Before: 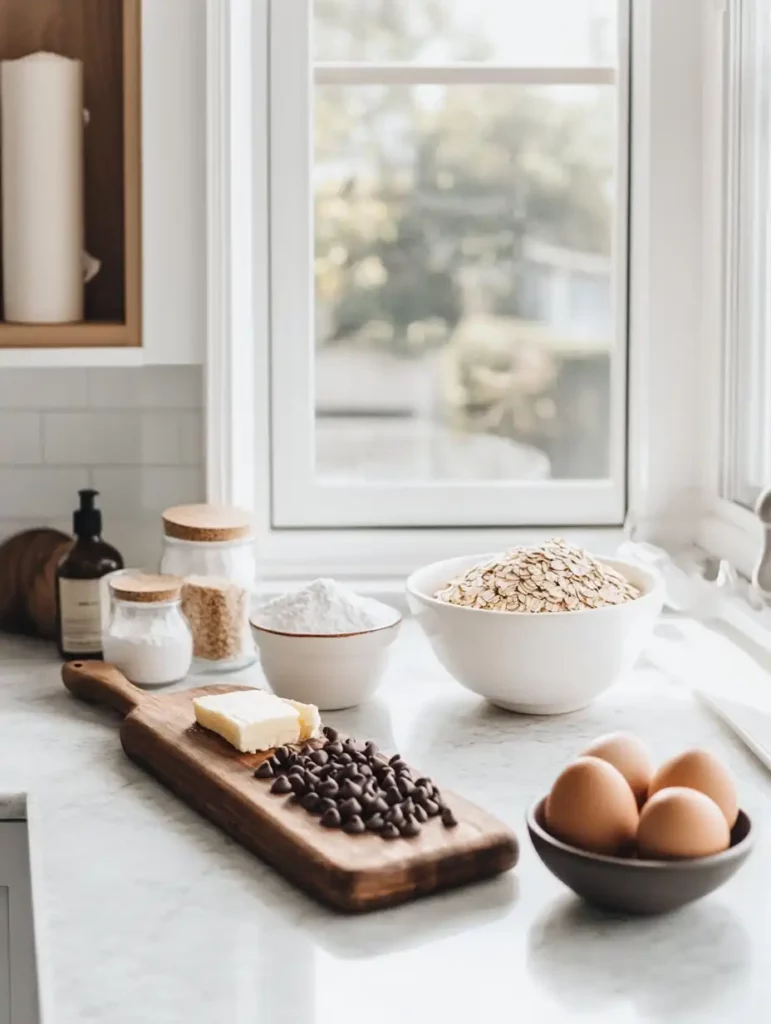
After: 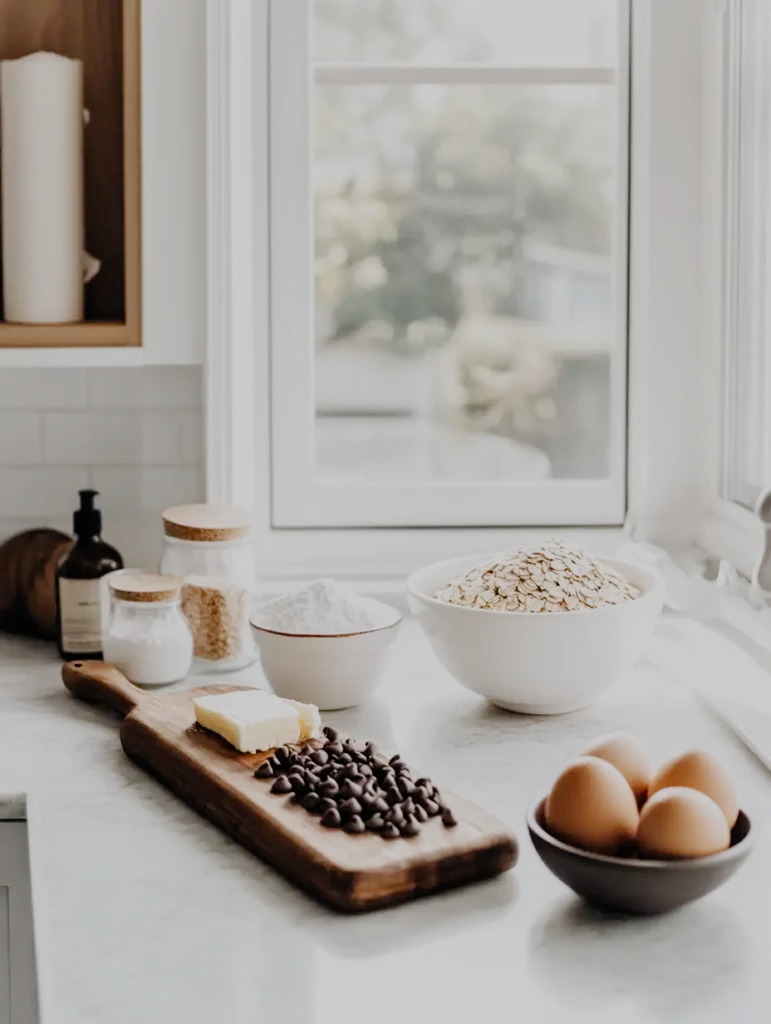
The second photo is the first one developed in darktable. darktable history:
filmic rgb: black relative exposure -6.95 EV, white relative exposure 5.65 EV, hardness 2.86, add noise in highlights 0.001, preserve chrominance no, color science v3 (2019), use custom middle-gray values true, contrast in highlights soft
exposure: compensate exposure bias true, compensate highlight preservation false
